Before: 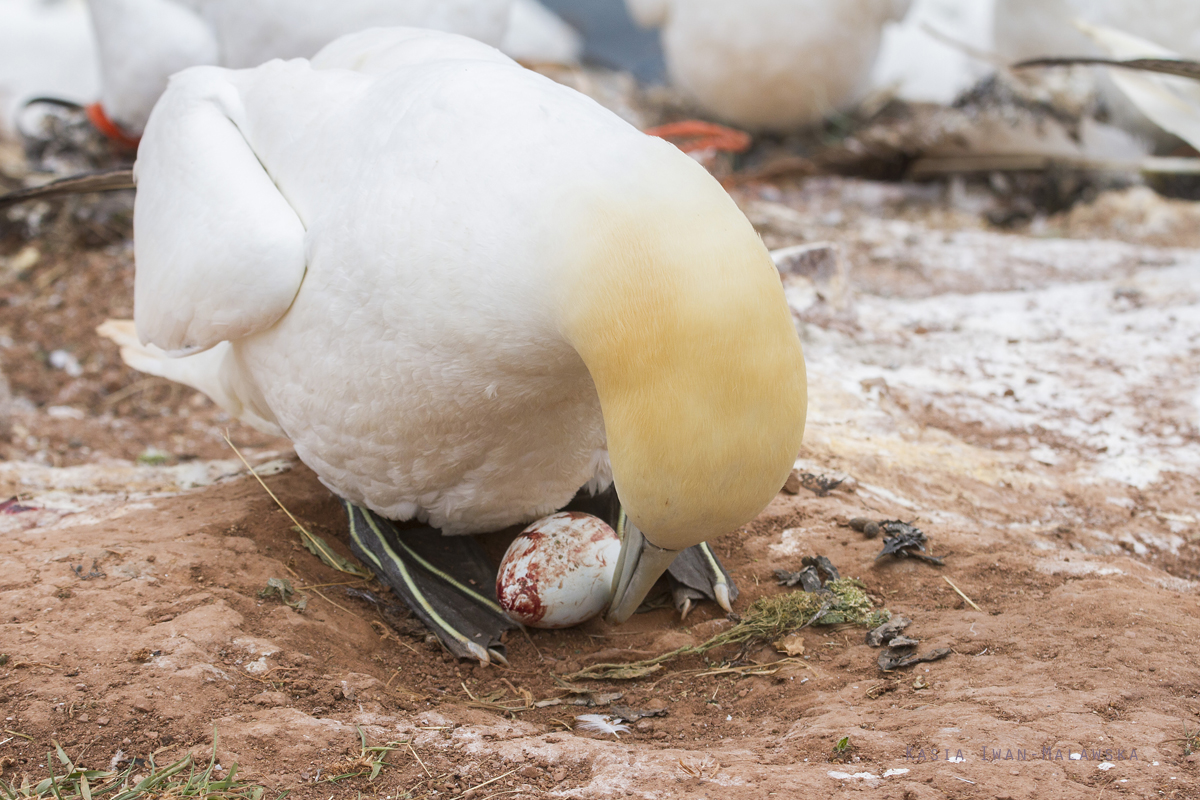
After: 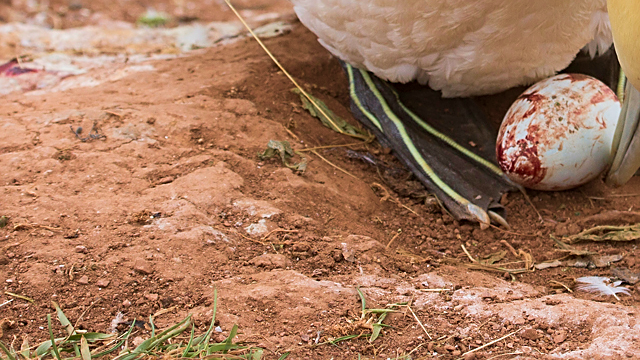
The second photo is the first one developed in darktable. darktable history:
crop and rotate: top 54.778%, right 46.61%, bottom 0.159%
velvia: strength 45%
sharpen: on, module defaults
